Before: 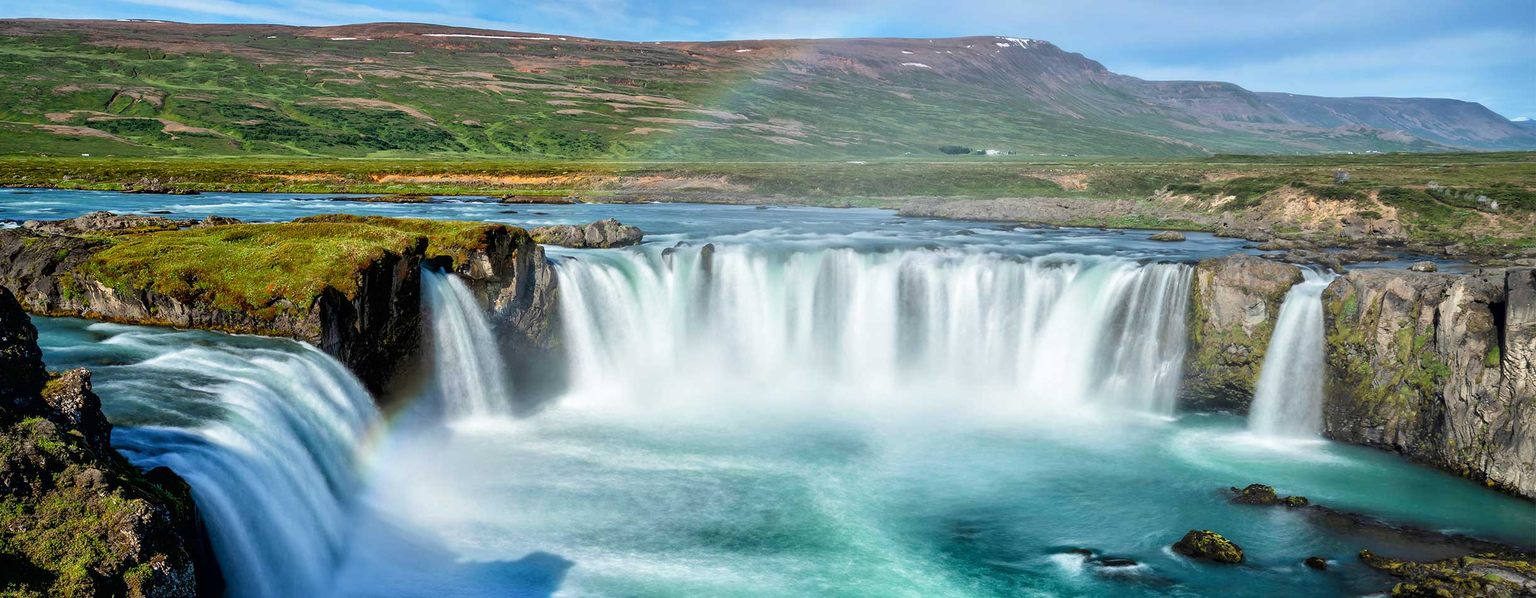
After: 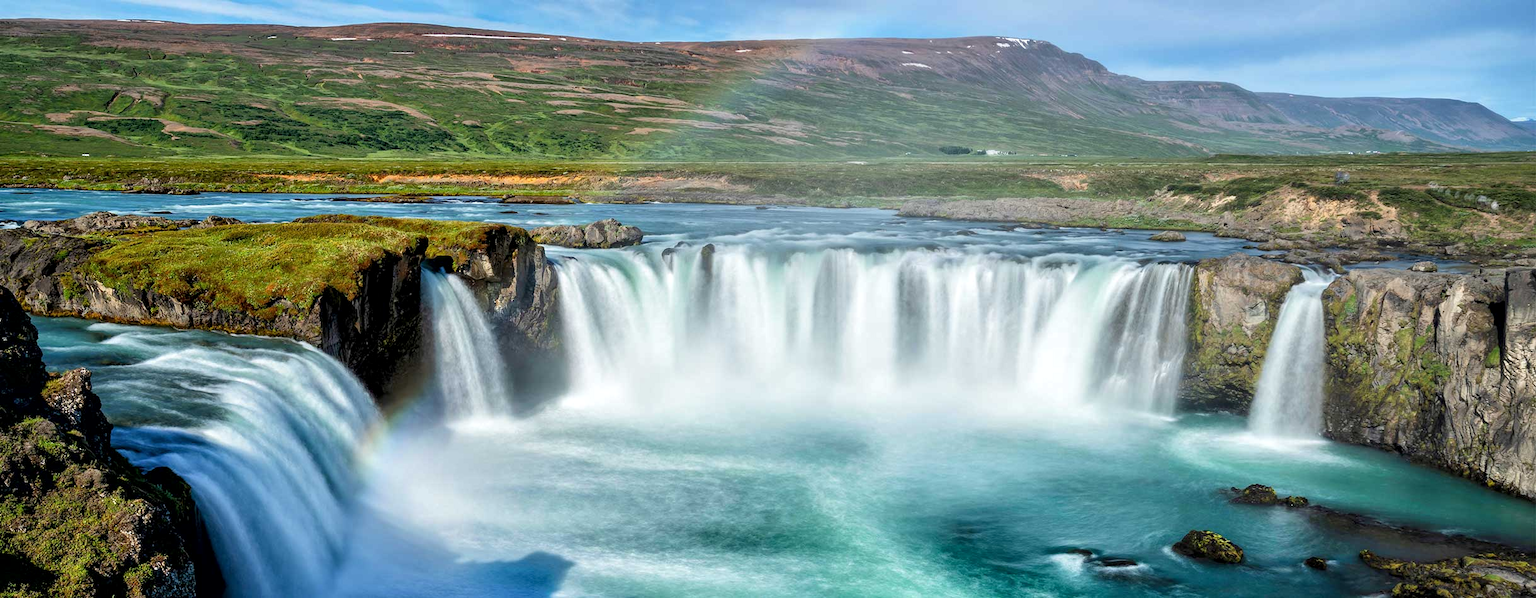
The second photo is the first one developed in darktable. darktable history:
local contrast: highlights 103%, shadows 101%, detail 119%, midtone range 0.2
